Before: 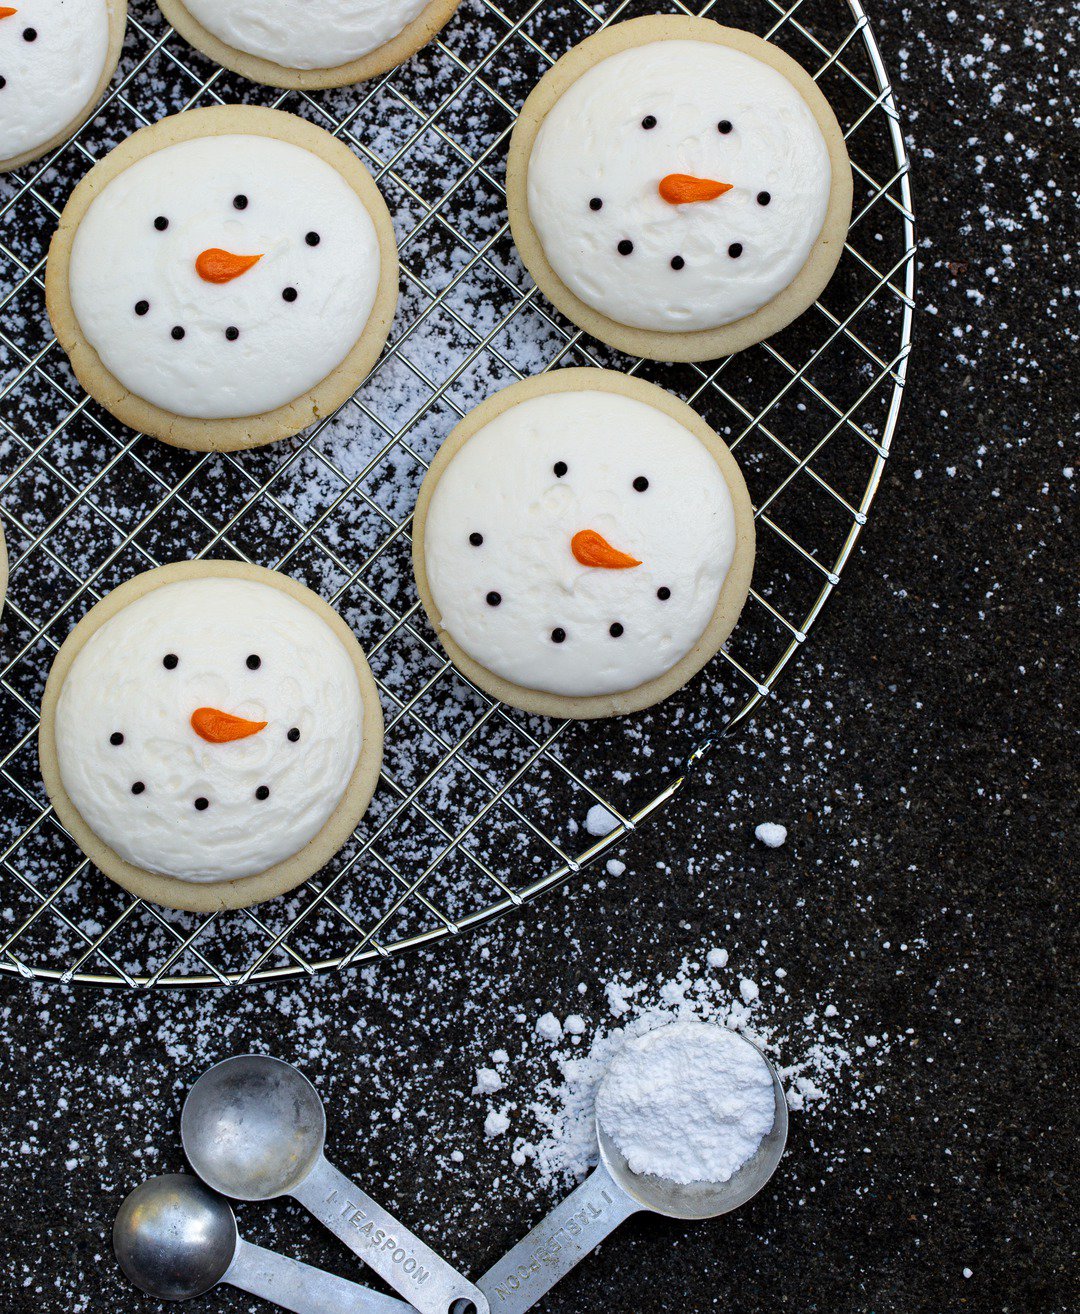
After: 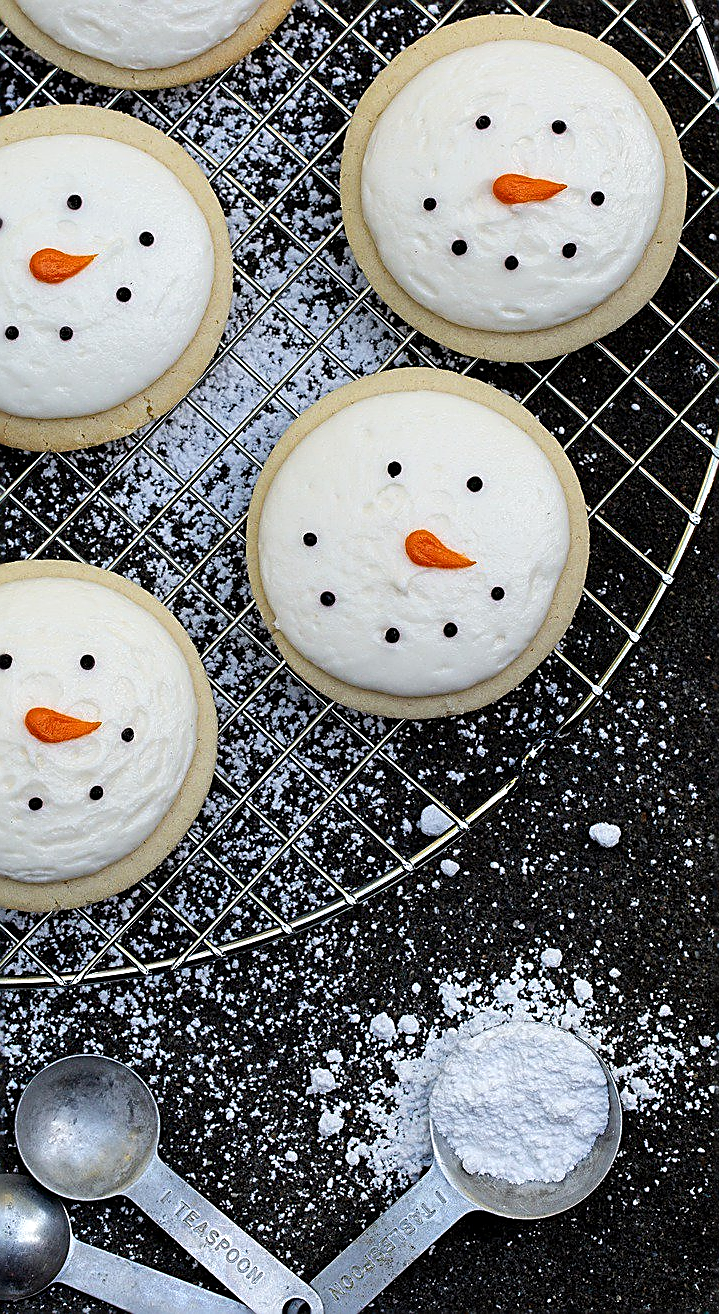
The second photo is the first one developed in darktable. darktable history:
crop: left 15.419%, right 17.914%
sharpen: radius 1.685, amount 1.294
local contrast: highlights 100%, shadows 100%, detail 120%, midtone range 0.2
